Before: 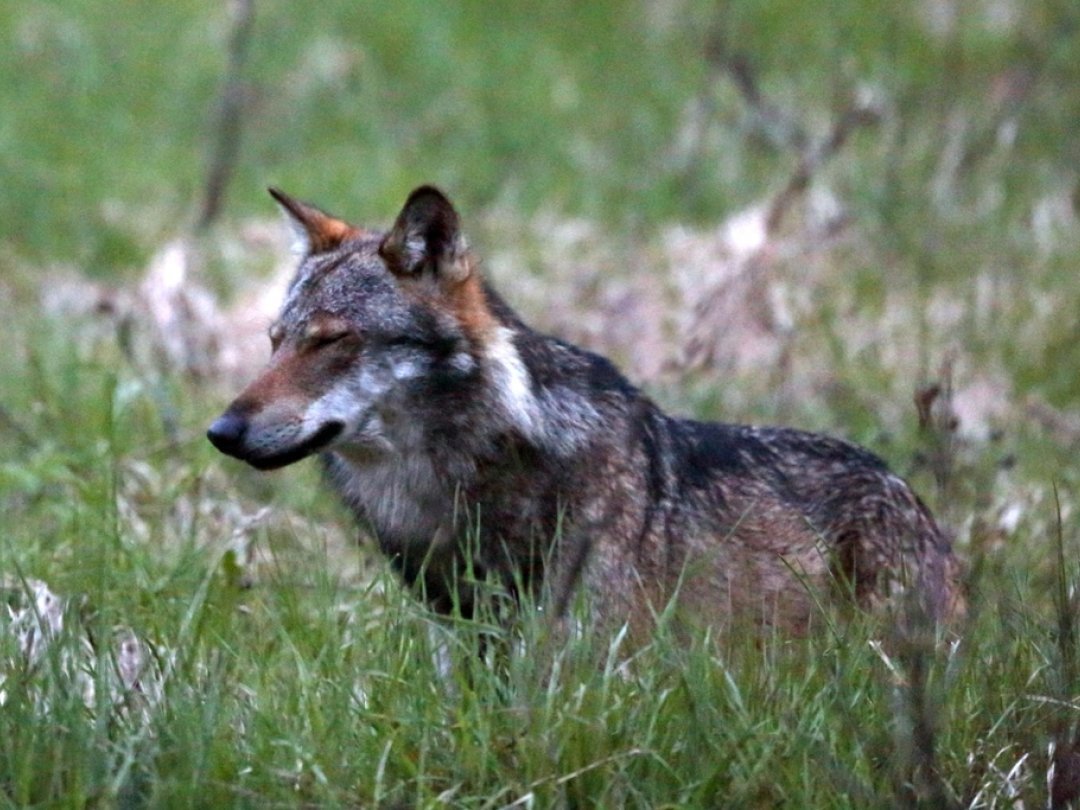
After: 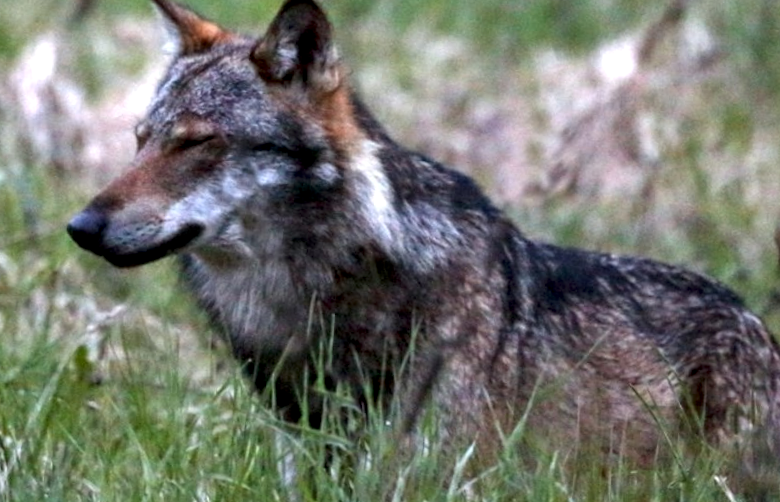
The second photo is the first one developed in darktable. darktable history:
local contrast: detail 130%
crop and rotate: angle -3.6°, left 9.854%, top 20.744%, right 11.923%, bottom 12.092%
